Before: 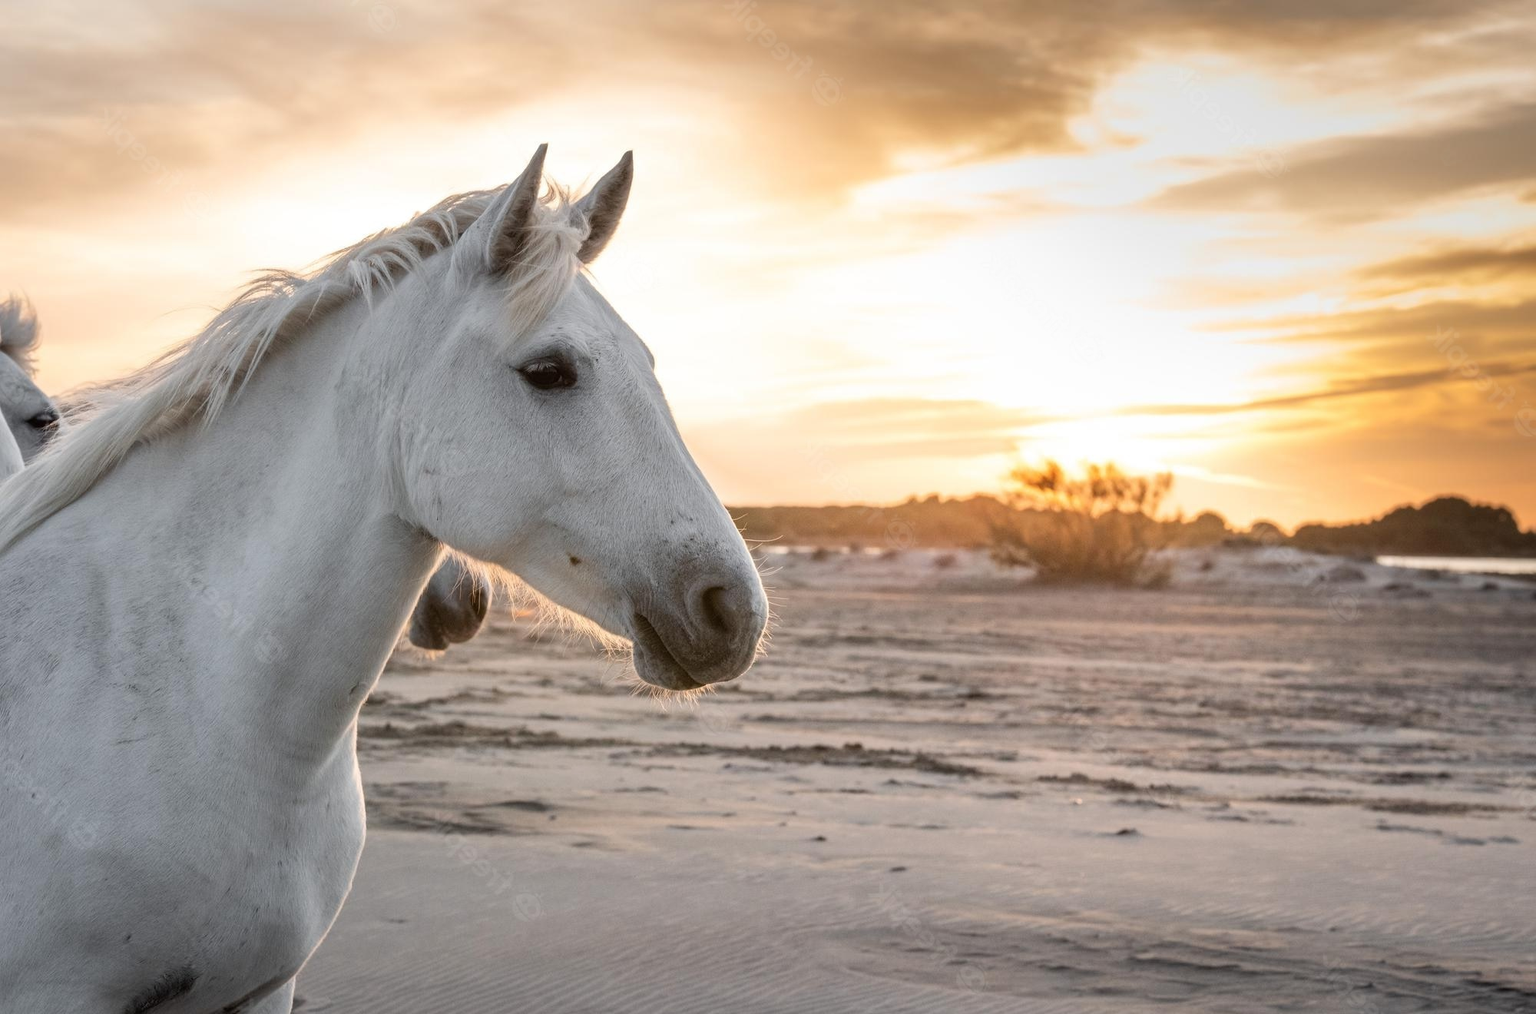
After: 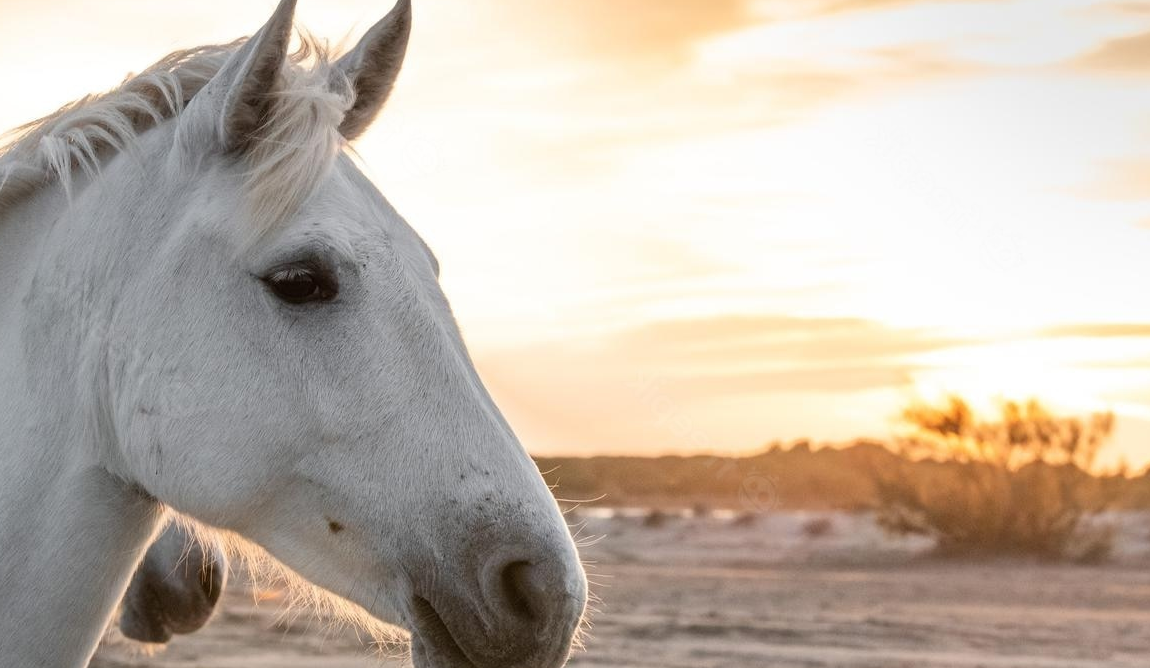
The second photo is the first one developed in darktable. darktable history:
crop: left 20.657%, top 15.432%, right 21.812%, bottom 33.933%
